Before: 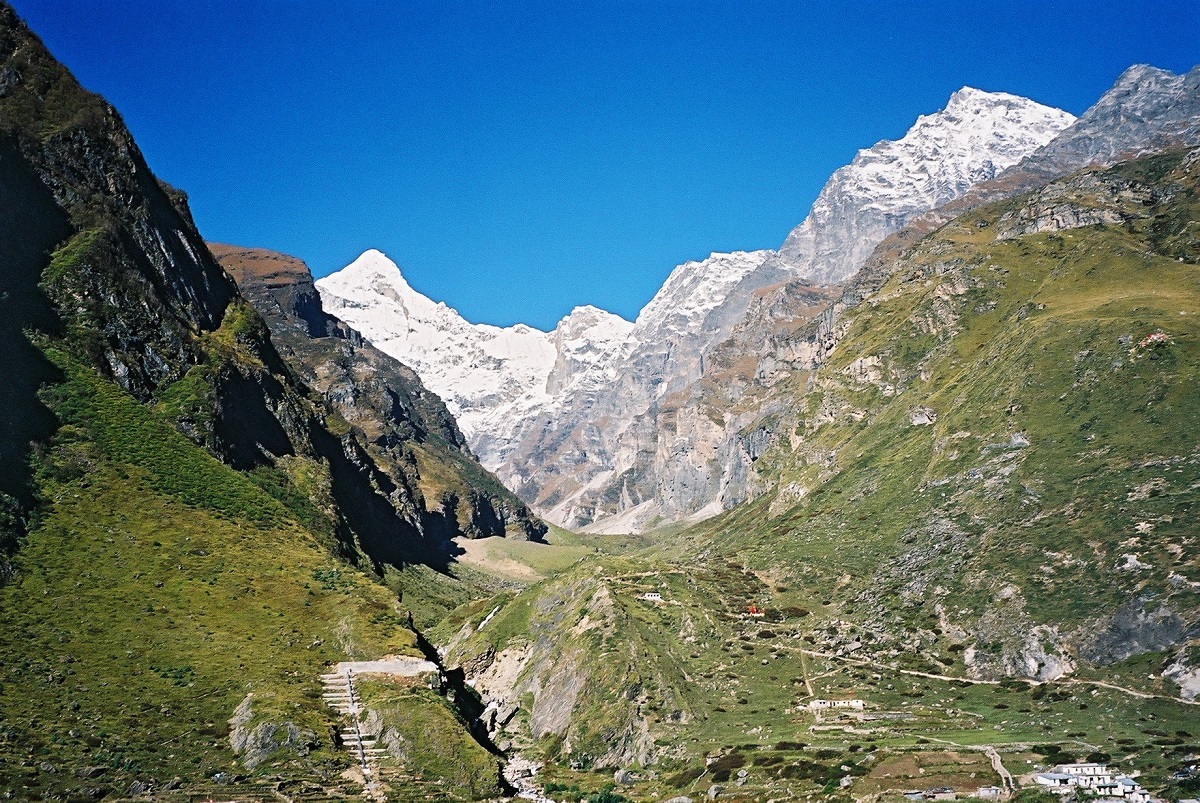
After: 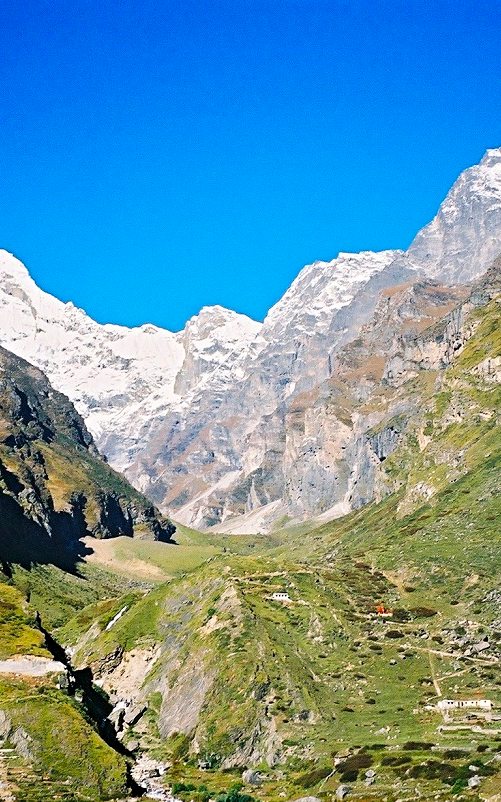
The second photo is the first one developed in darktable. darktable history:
color balance rgb: power › hue 61.75°, perceptual saturation grading › global saturation 29.532%, perceptual brilliance grading › mid-tones 11.007%, perceptual brilliance grading › shadows 15.217%, global vibrance 9.641%
crop: left 31.071%, right 27.153%
contrast equalizer: octaves 7, y [[0.439, 0.44, 0.442, 0.457, 0.493, 0.498], [0.5 ×6], [0.5 ×6], [0 ×6], [0 ×6]], mix -0.315
